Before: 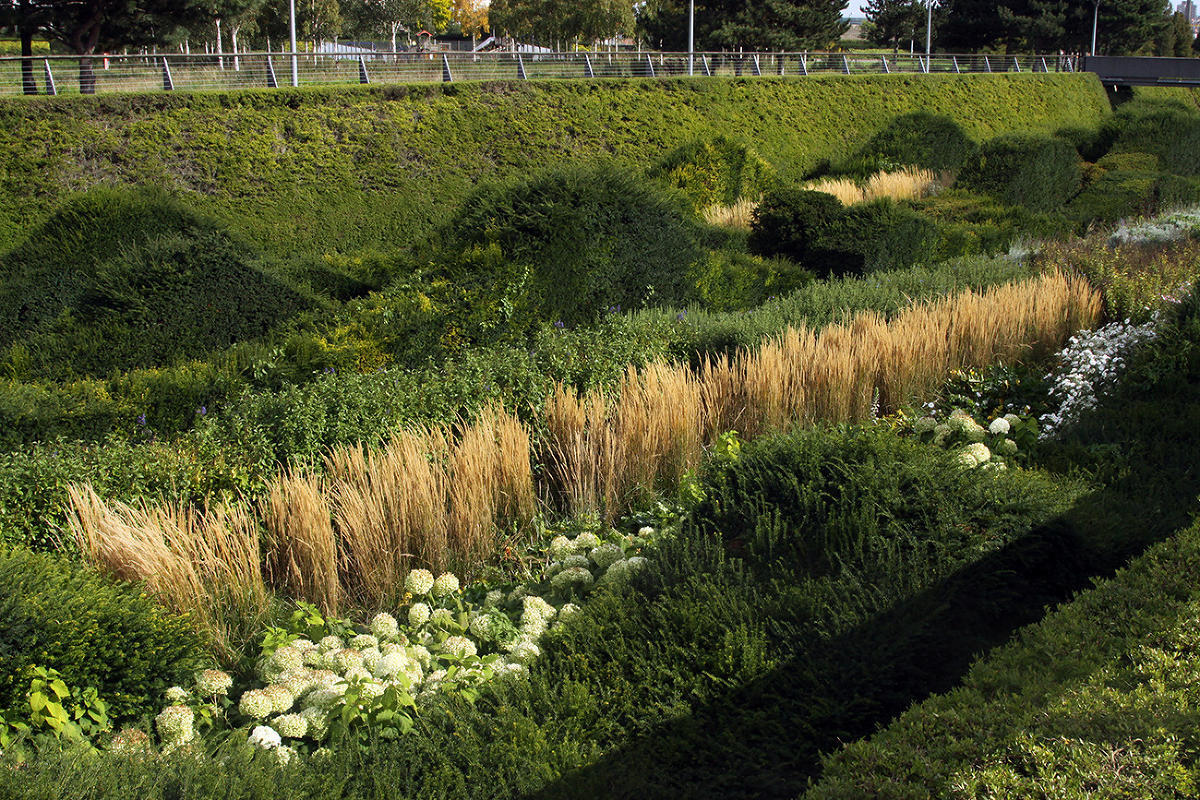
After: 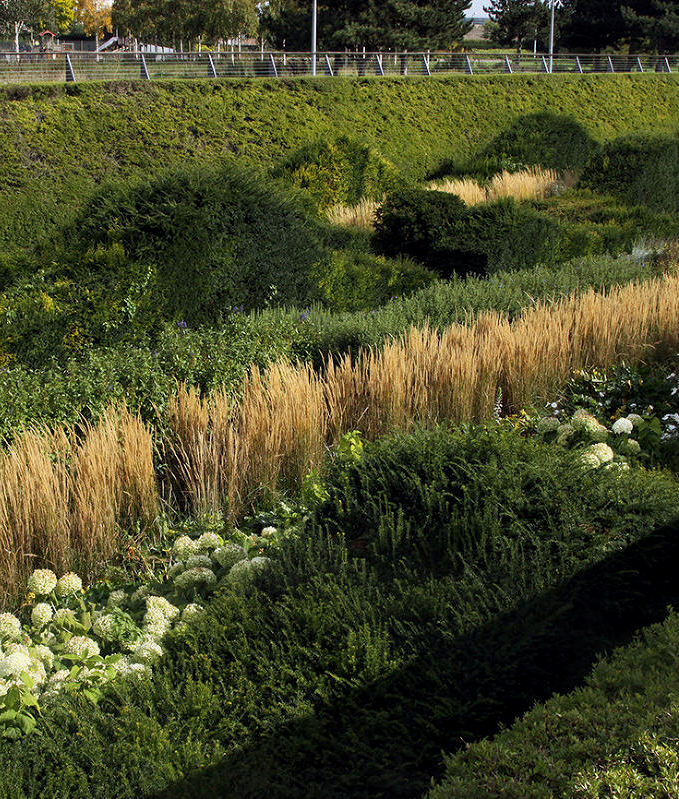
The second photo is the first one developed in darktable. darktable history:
local contrast: highlights 100%, shadows 100%, detail 120%, midtone range 0.2
crop: left 31.458%, top 0%, right 11.876%
exposure: exposure -0.151 EV, compensate highlight preservation false
